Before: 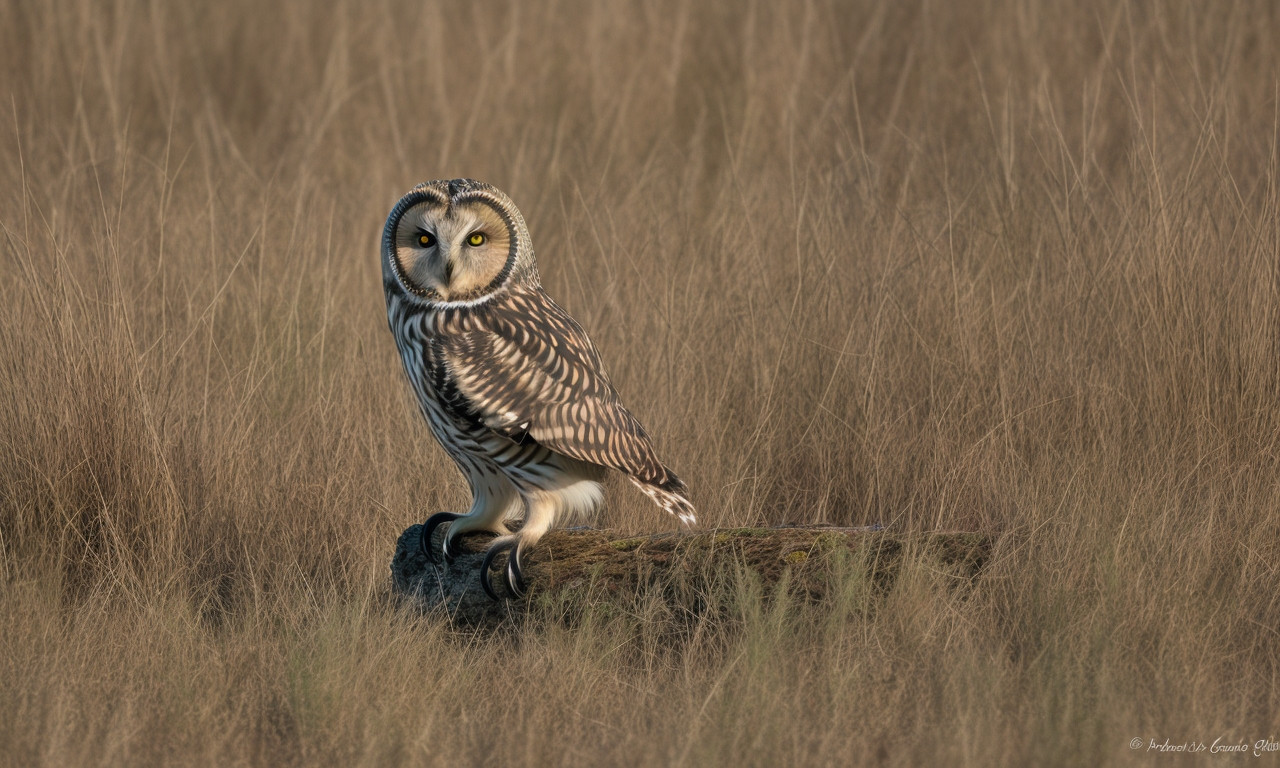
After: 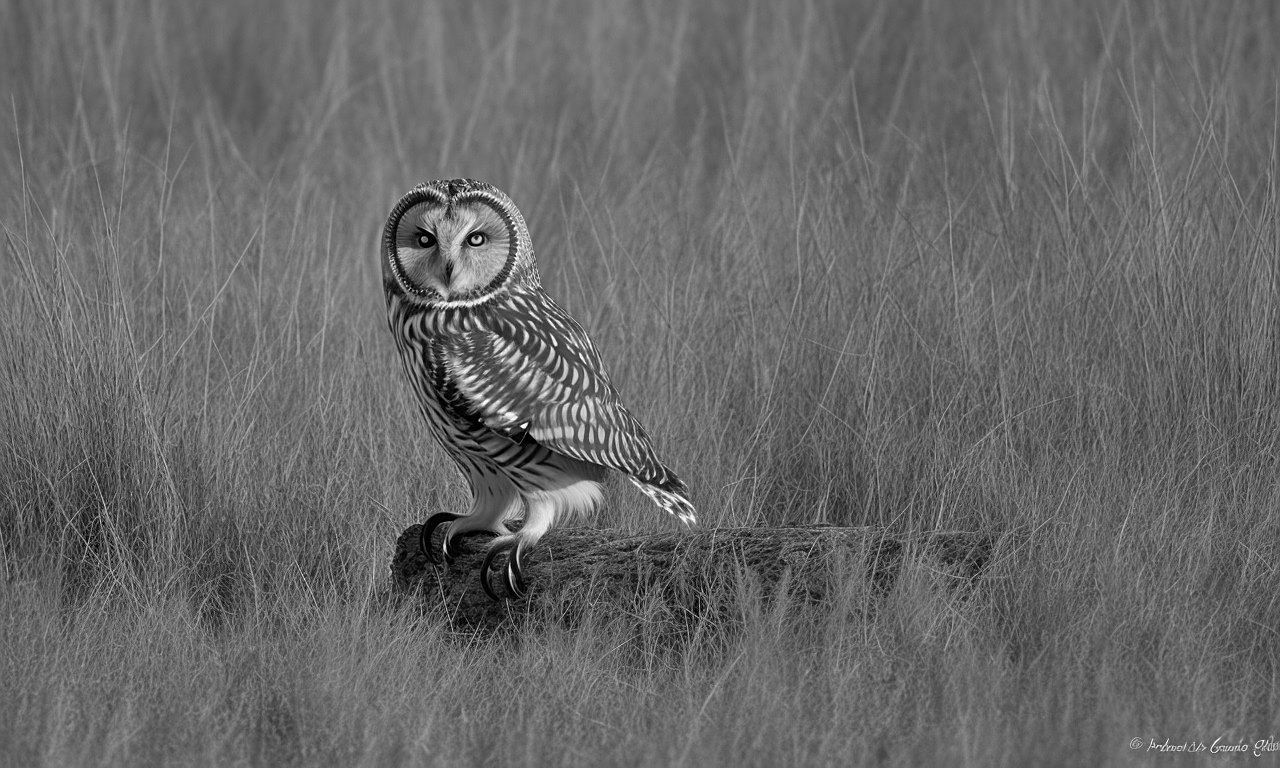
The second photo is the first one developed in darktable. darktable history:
monochrome: on, module defaults
sharpen: on, module defaults
